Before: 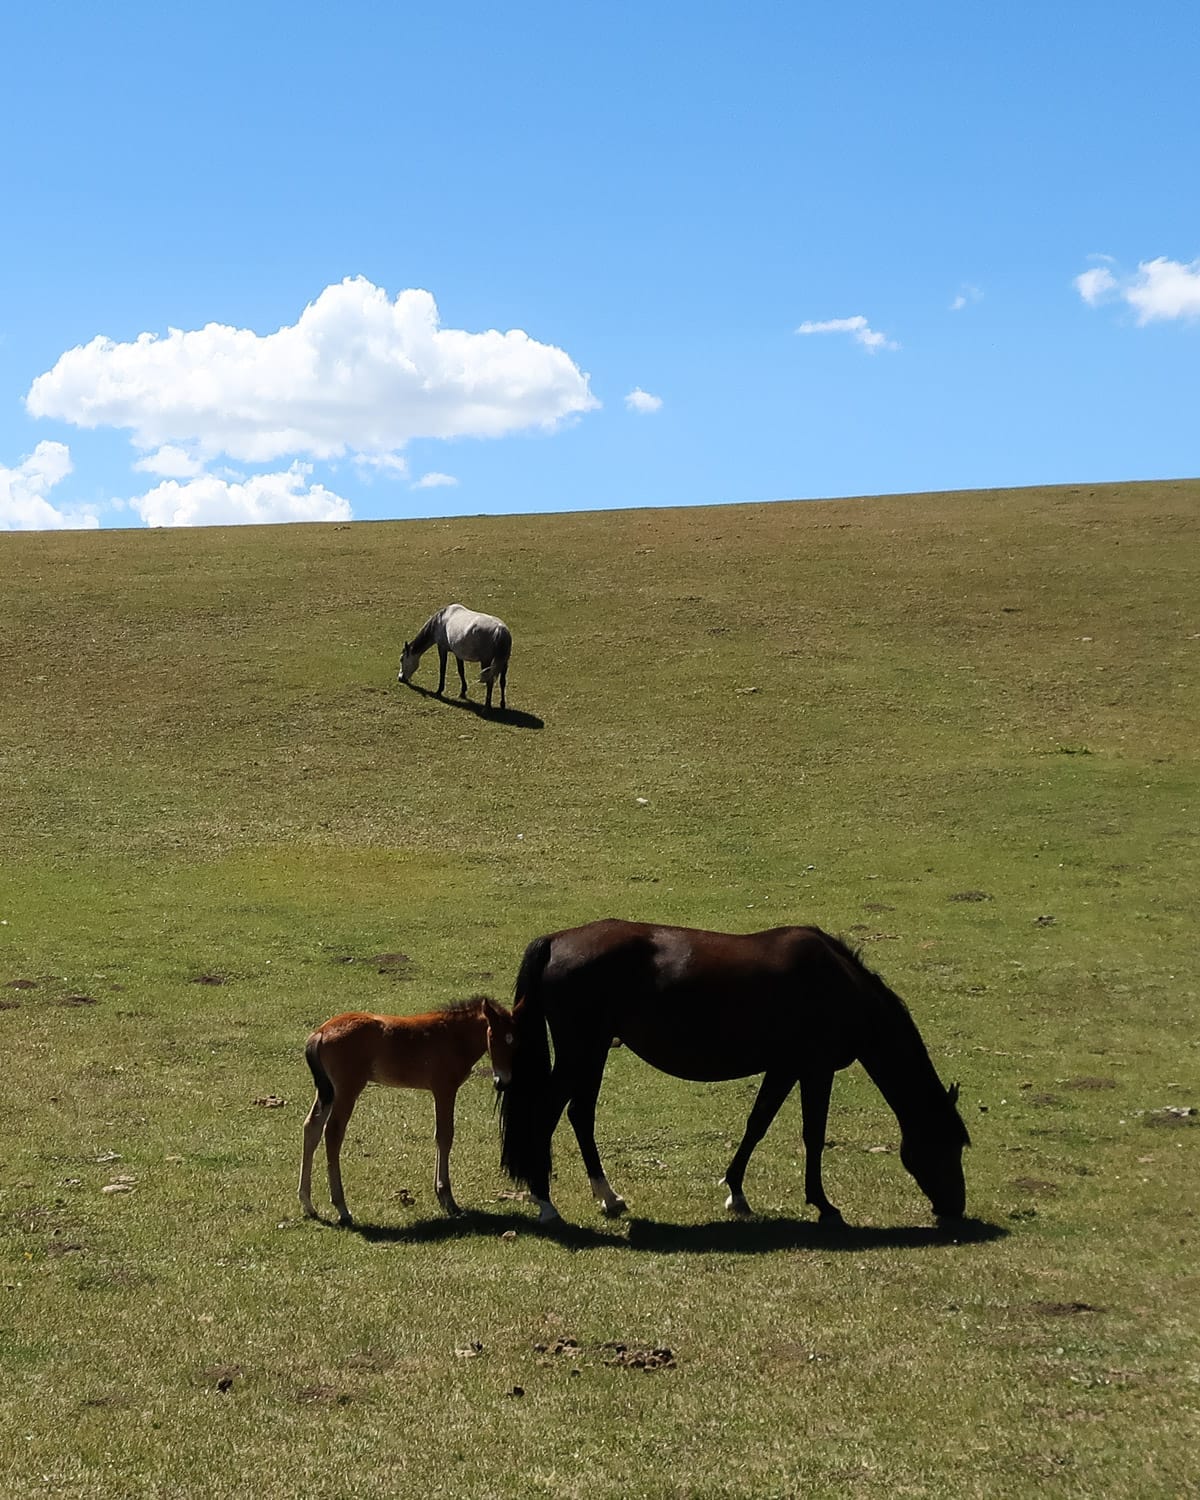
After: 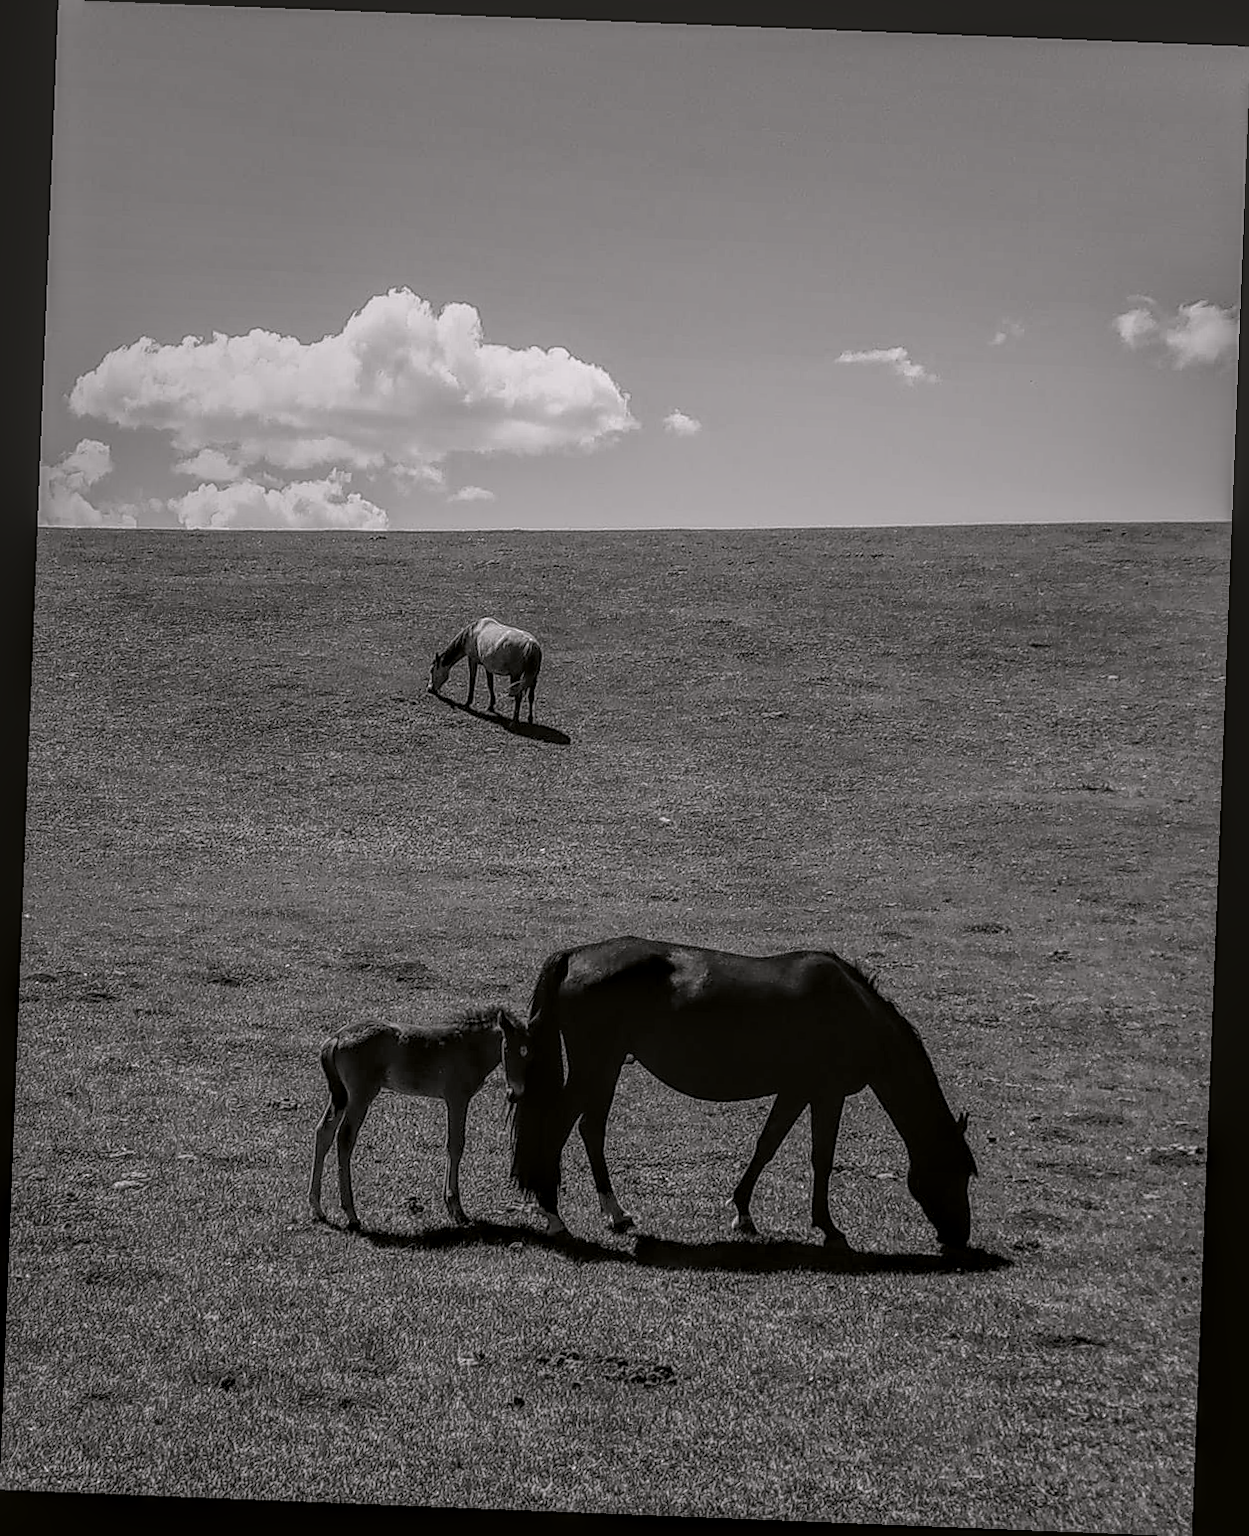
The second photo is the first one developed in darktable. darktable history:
color calibration: output gray [0.267, 0.423, 0.261, 0], illuminant same as pipeline (D50), adaptation none (bypass)
tone equalizer: on, module defaults
sharpen: radius 1.864, amount 0.398, threshold 1.271
rotate and perspective: rotation 2.27°, automatic cropping off
local contrast: highlights 0%, shadows 0%, detail 200%, midtone range 0.25
color correction: highlights a* 3.12, highlights b* -1.55, shadows a* -0.101, shadows b* 2.52, saturation 0.98
